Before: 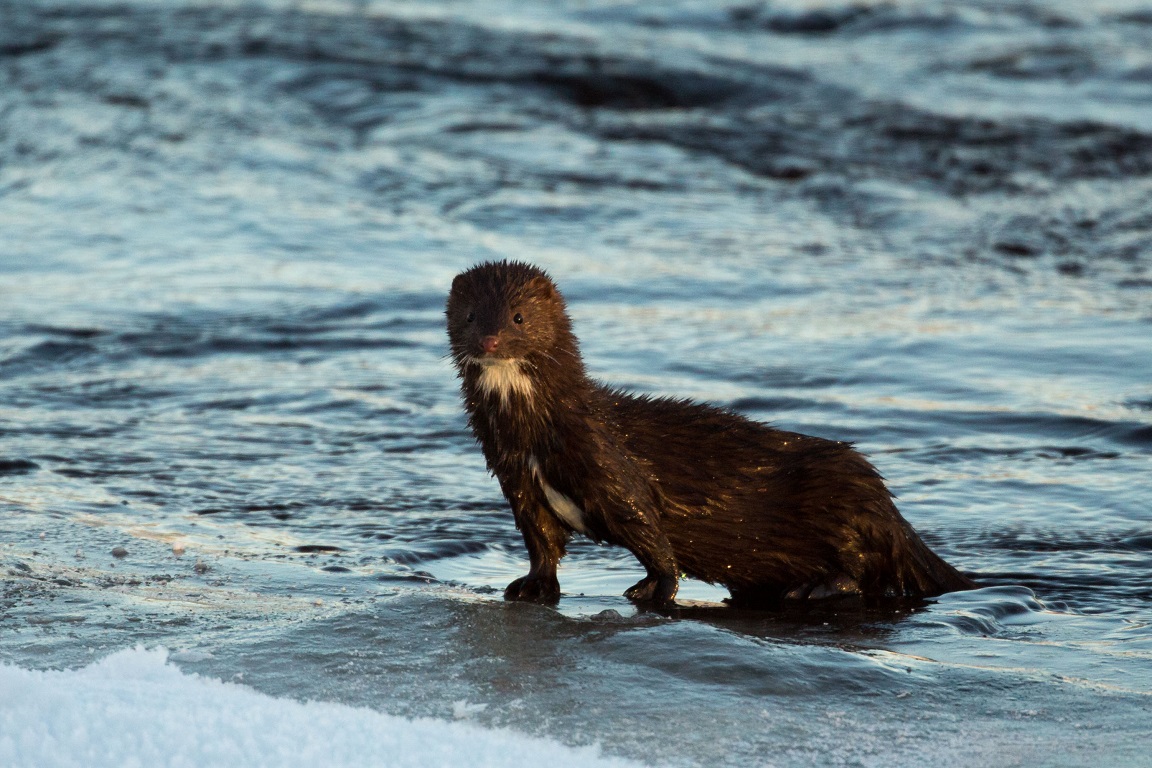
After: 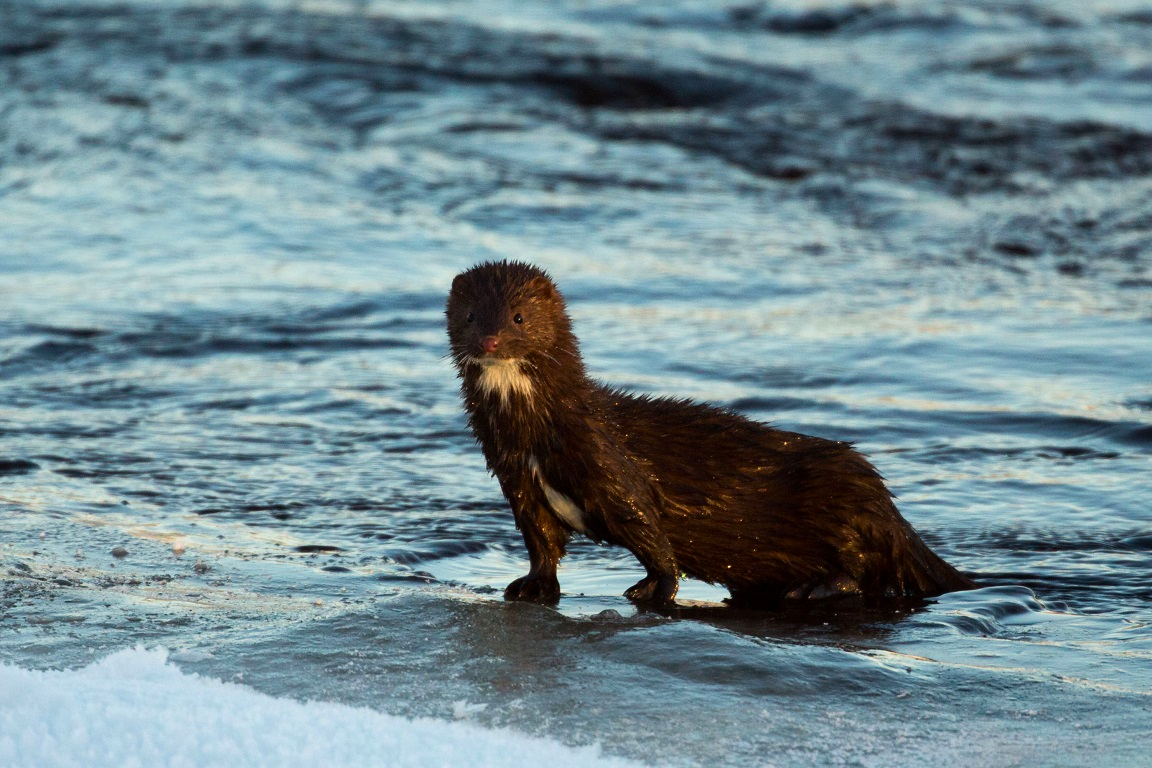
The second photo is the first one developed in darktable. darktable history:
contrast brightness saturation: contrast 0.081, saturation 0.195
shadows and highlights: shadows 2.23, highlights -16.2, soften with gaussian
